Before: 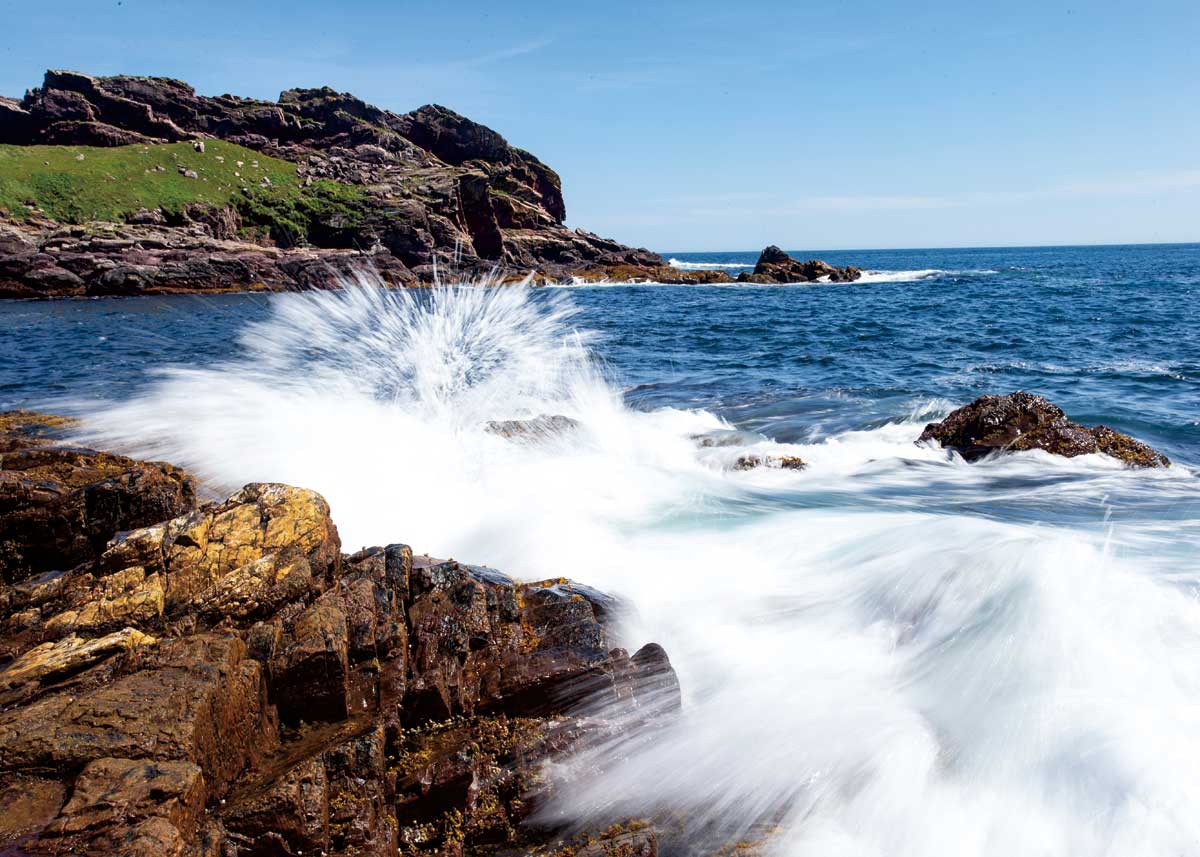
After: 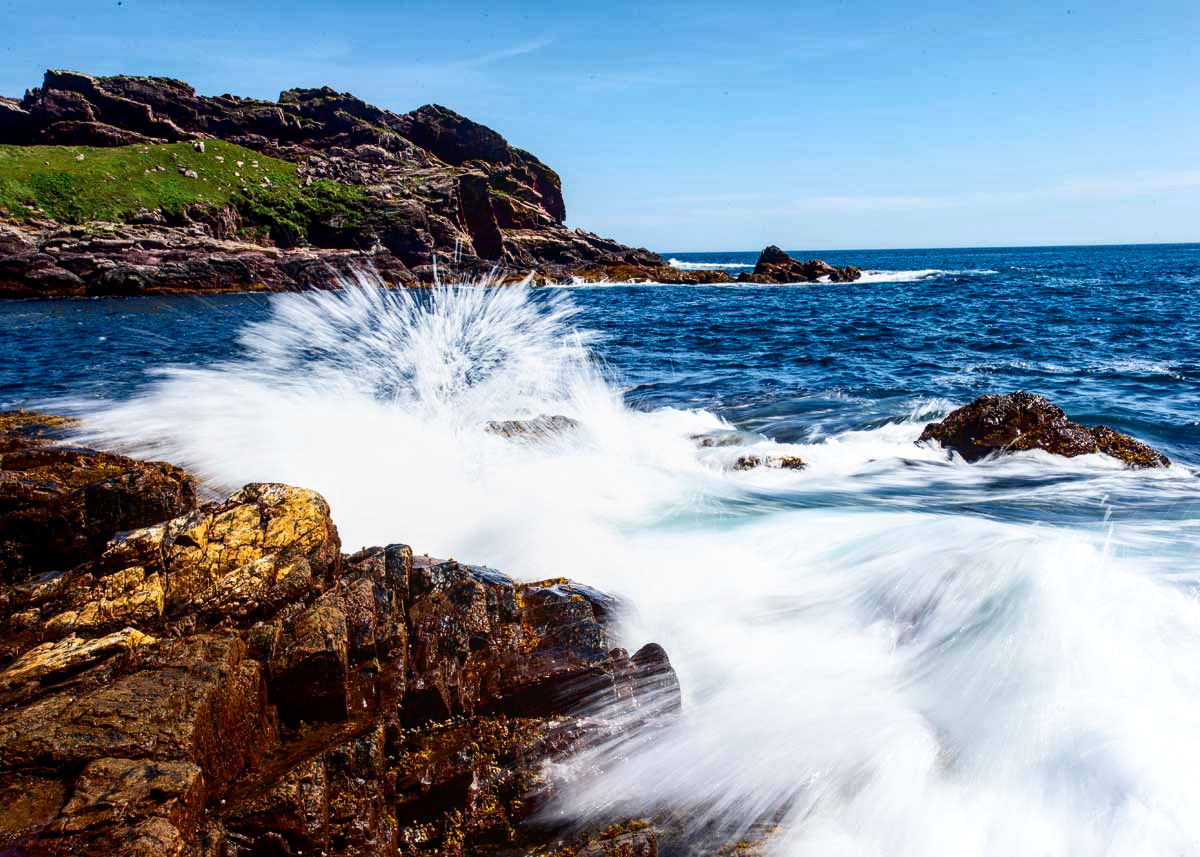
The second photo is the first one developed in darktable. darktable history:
local contrast: on, module defaults
contrast brightness saturation: contrast 0.207, brightness -0.107, saturation 0.208
